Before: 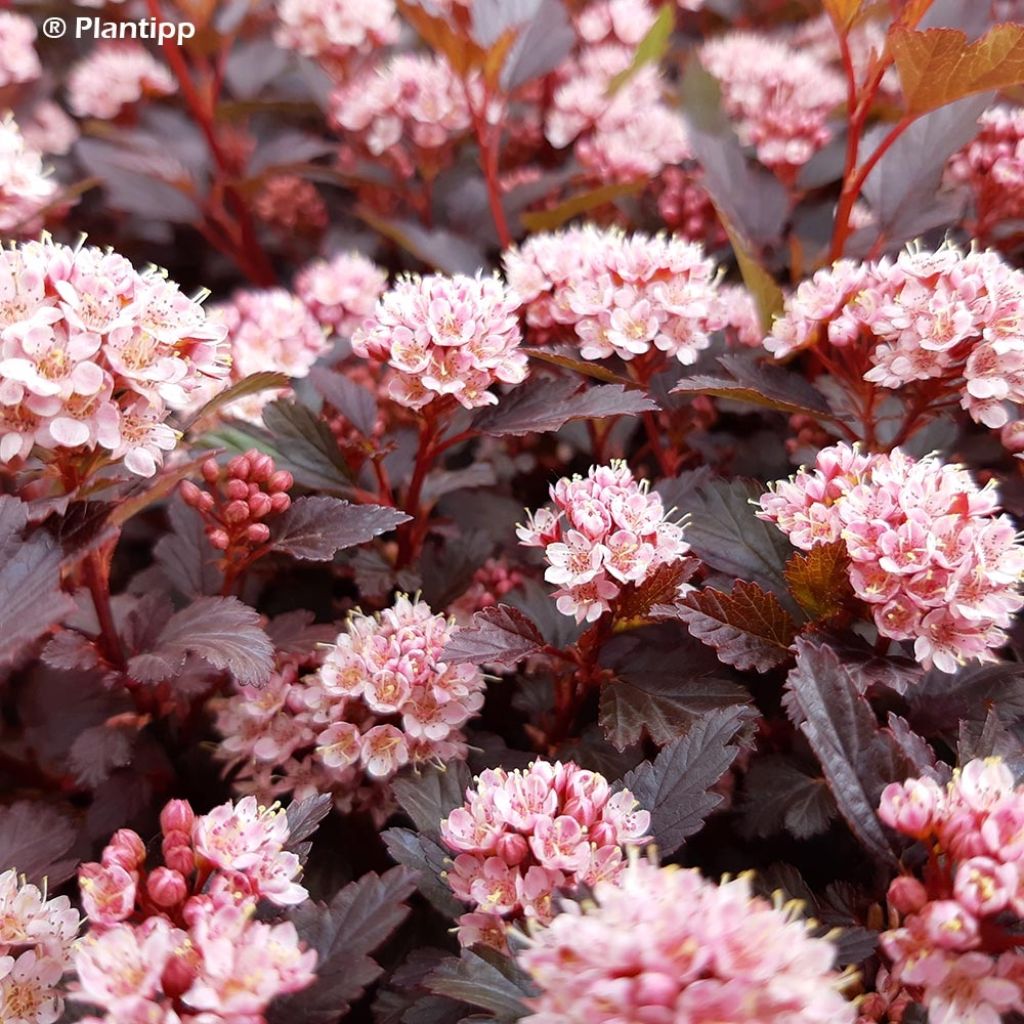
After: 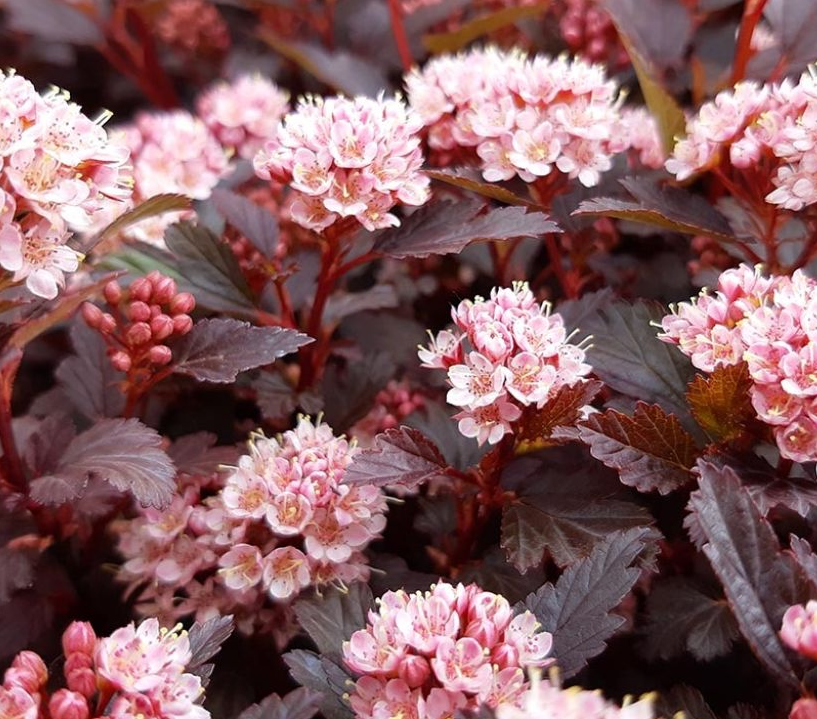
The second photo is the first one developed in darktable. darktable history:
crop: left 9.612%, top 17.401%, right 10.51%, bottom 12.339%
